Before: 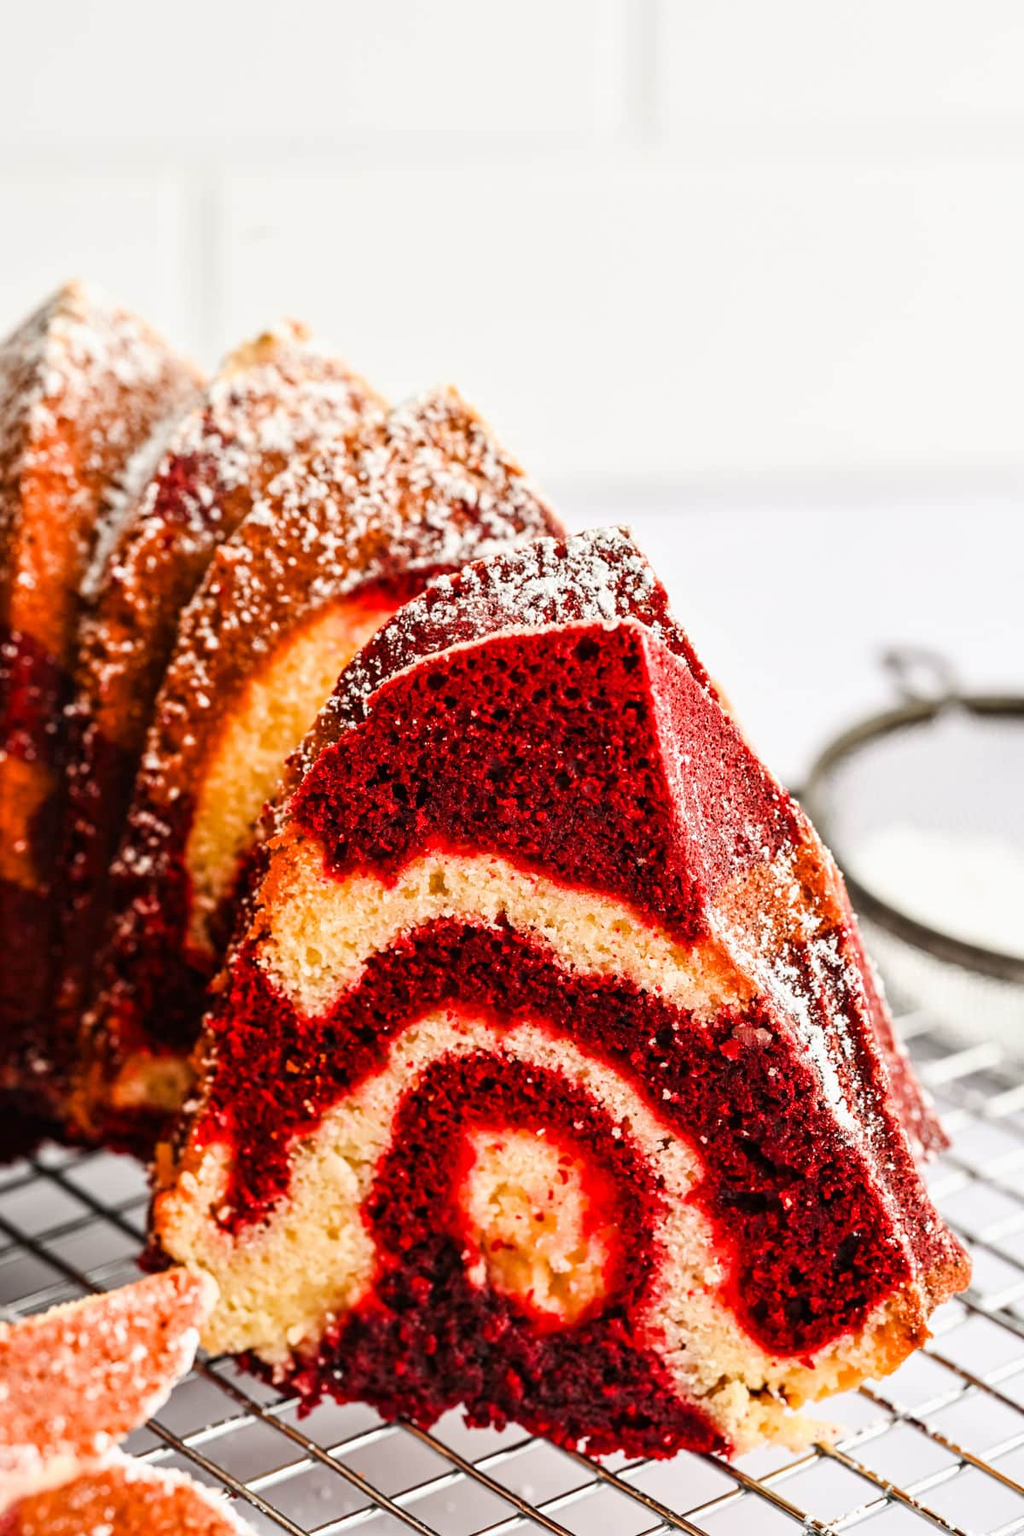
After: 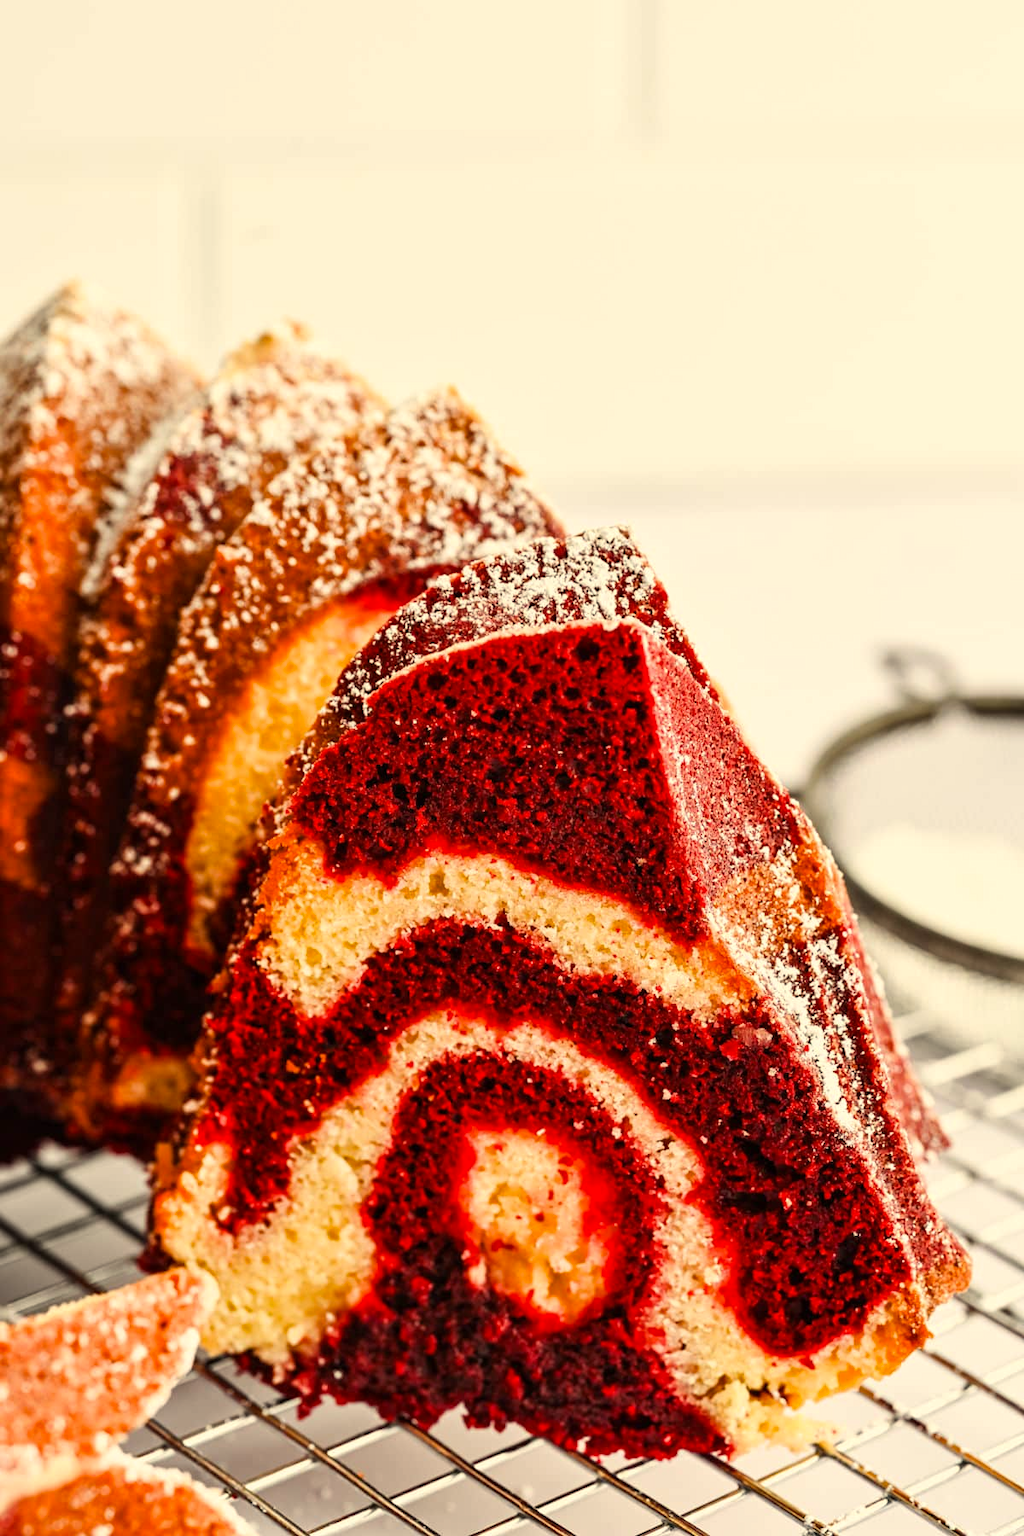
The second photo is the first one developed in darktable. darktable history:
color correction: highlights a* 1.28, highlights b* 17.13
